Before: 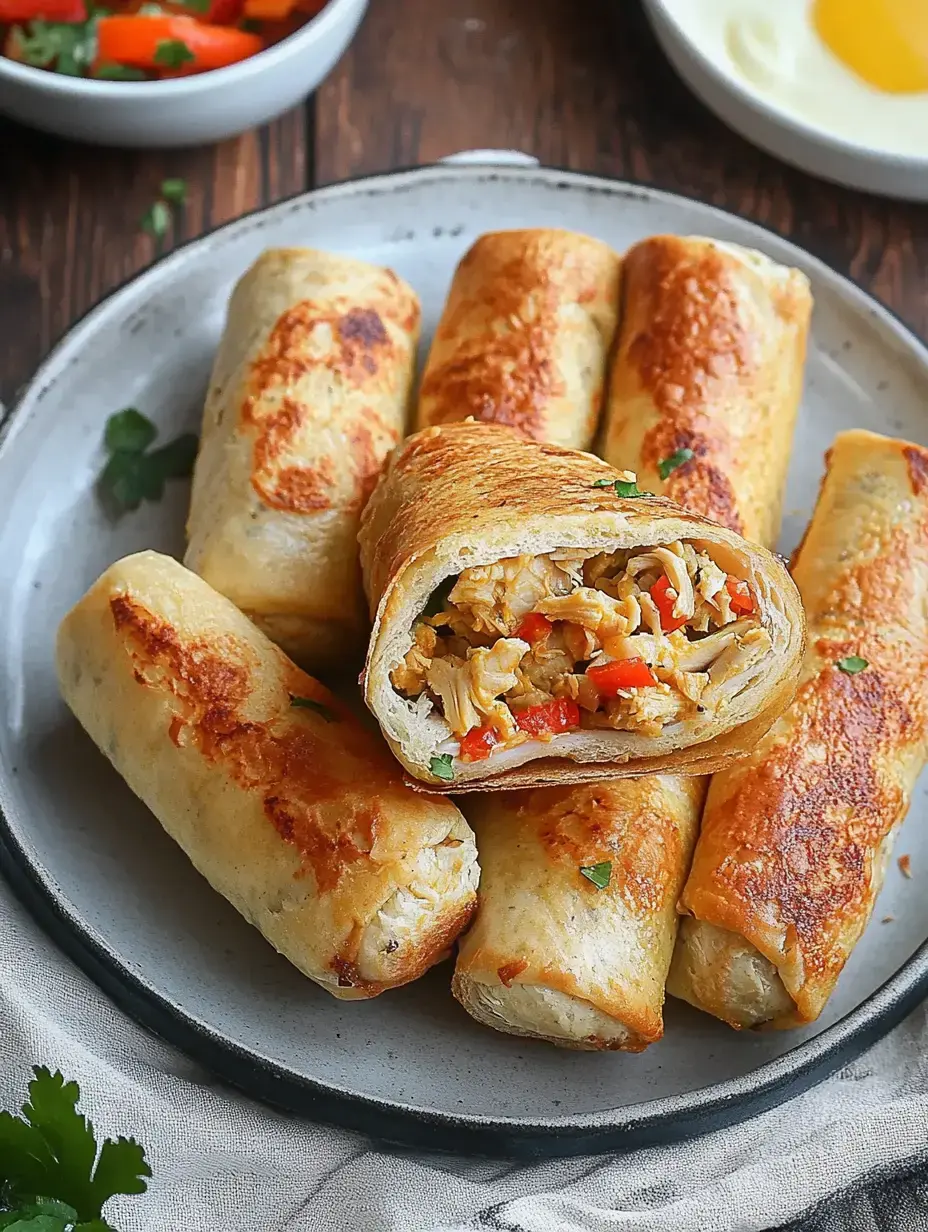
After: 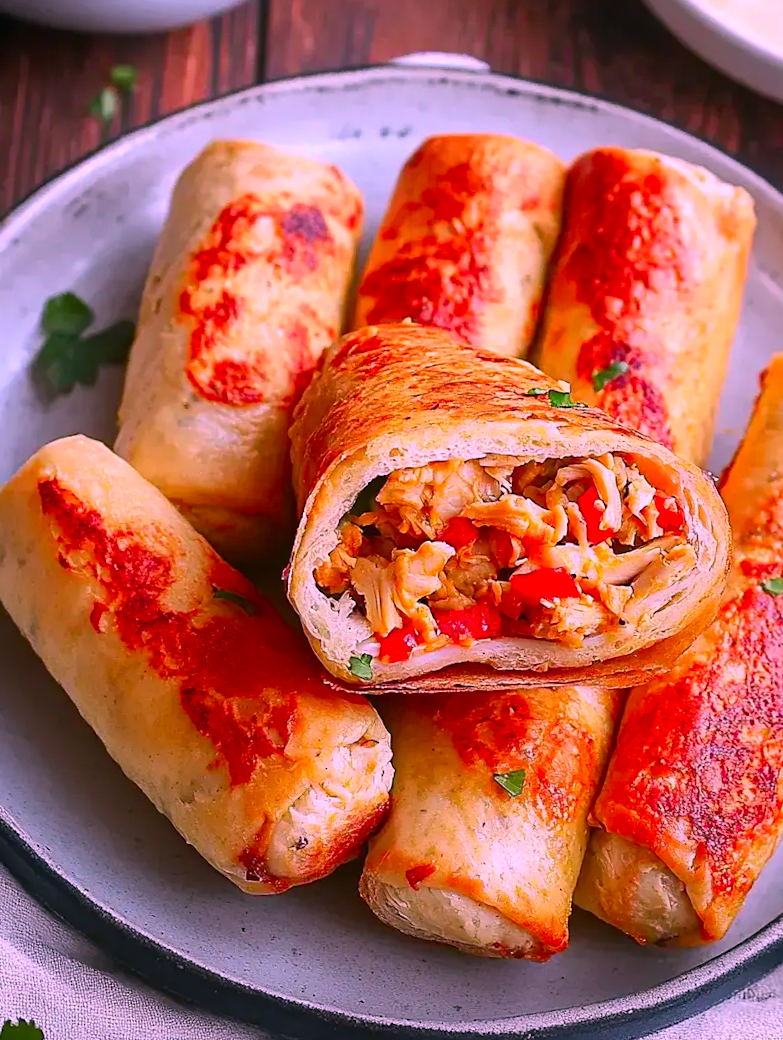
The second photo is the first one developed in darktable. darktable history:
crop and rotate: angle -3.02°, left 5.043%, top 5.166%, right 4.77%, bottom 4.579%
sharpen: radius 5.292, amount 0.309, threshold 26.111
color correction: highlights a* 19.17, highlights b* -11.34, saturation 1.67
